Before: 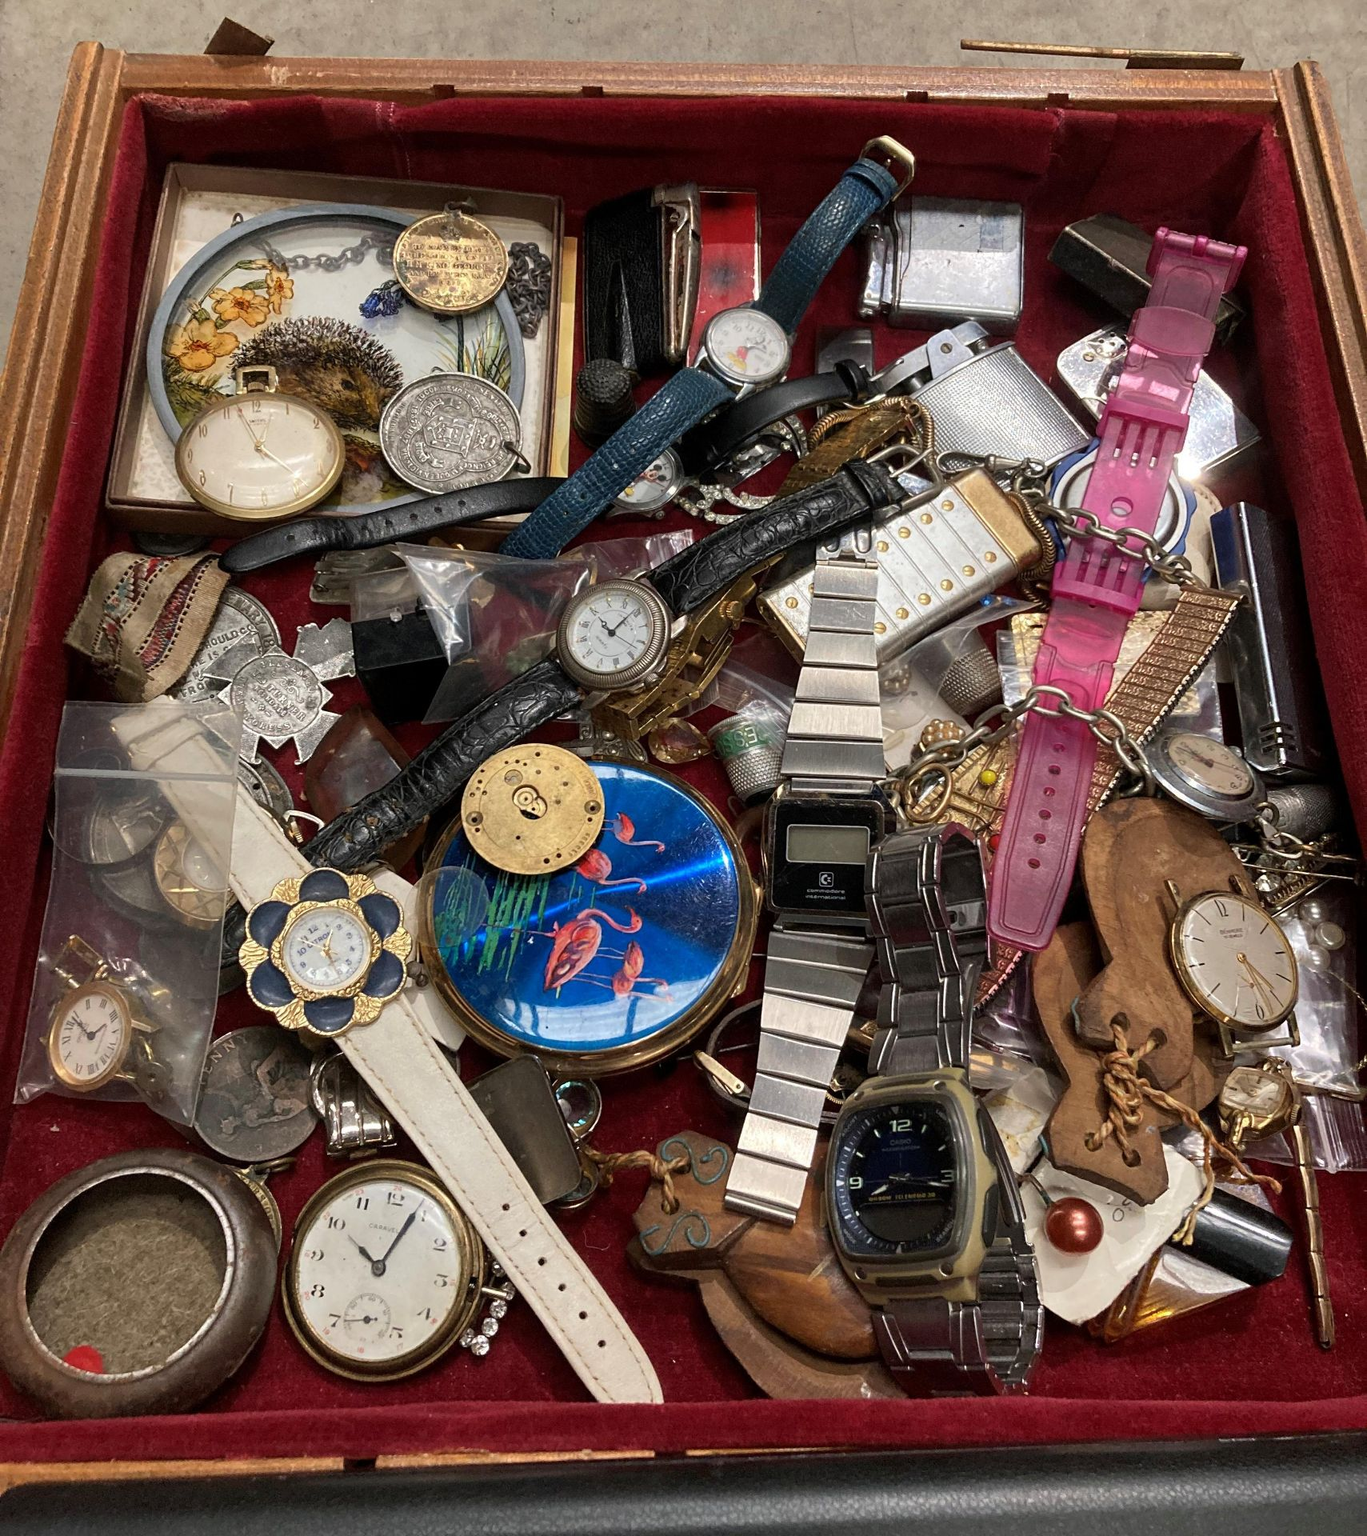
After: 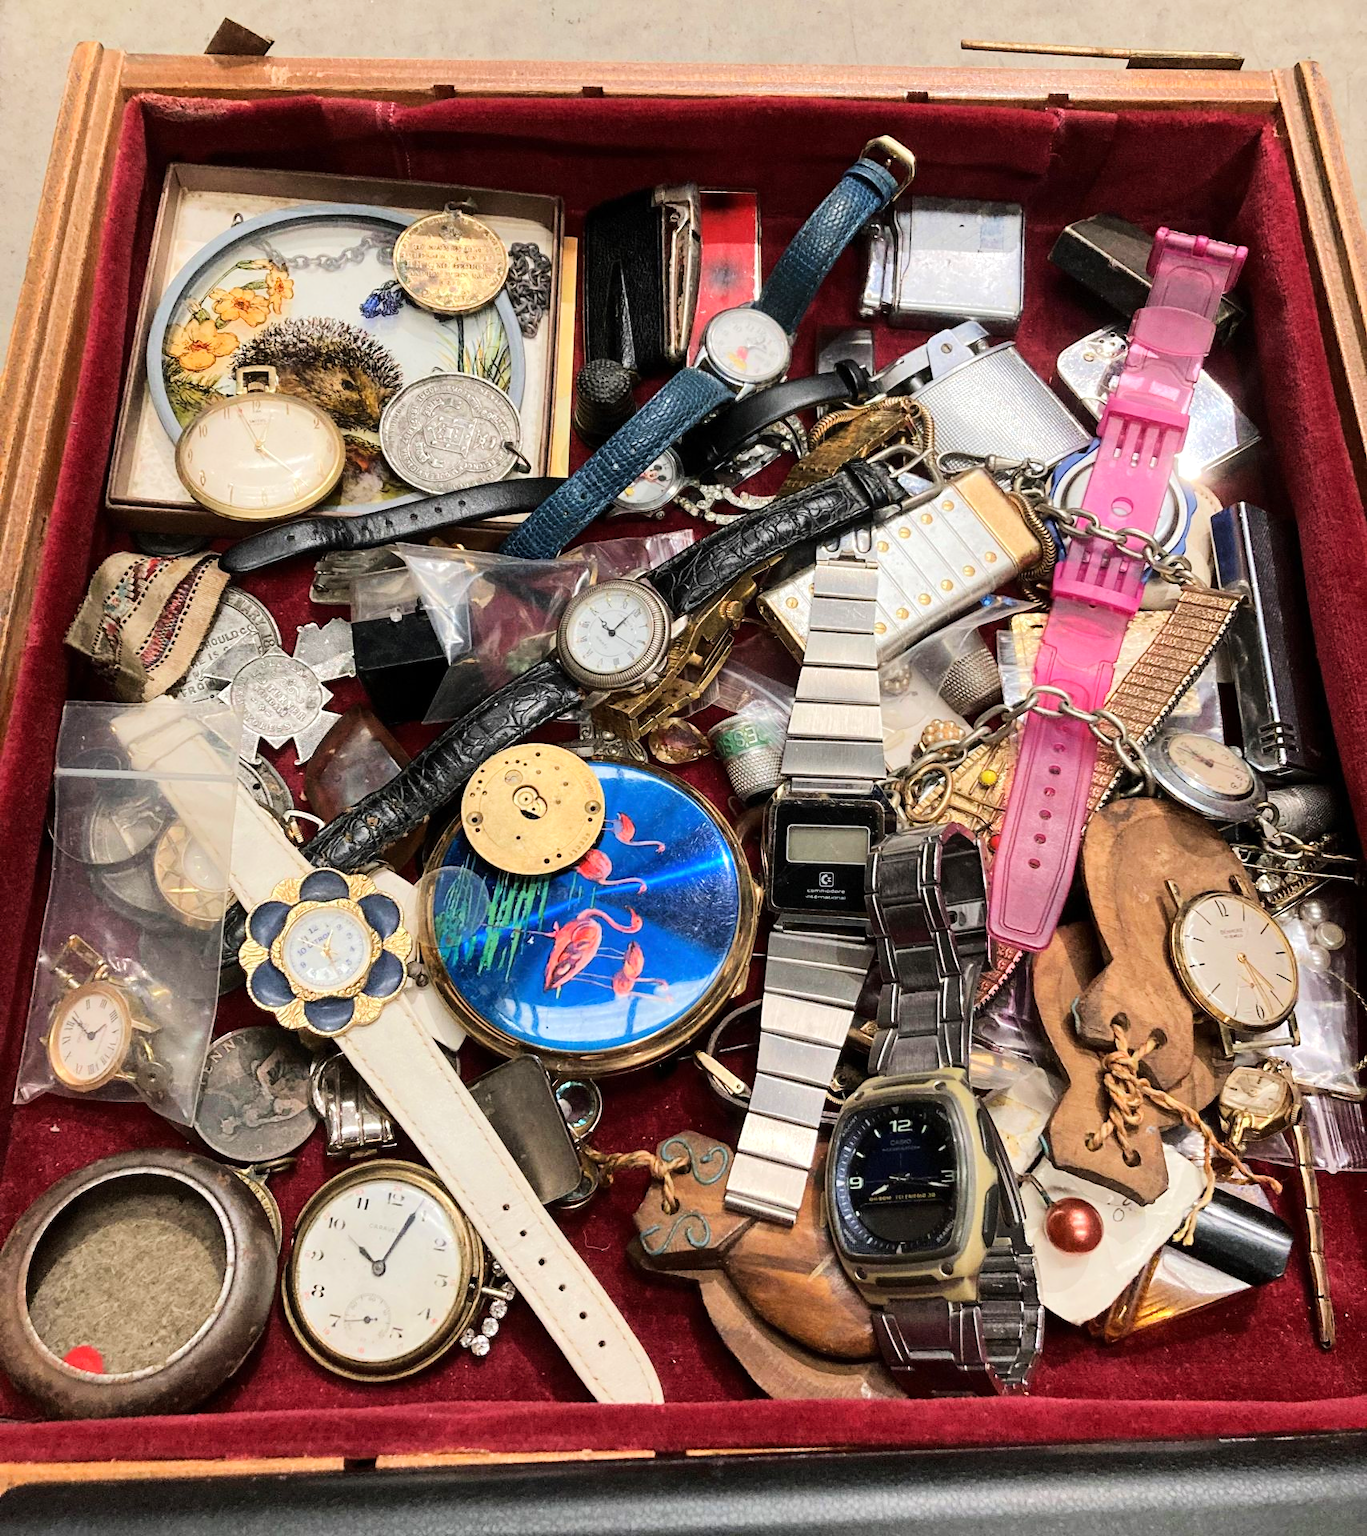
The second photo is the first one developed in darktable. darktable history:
tone equalizer: -7 EV 0.162 EV, -6 EV 0.633 EV, -5 EV 1.17 EV, -4 EV 1.31 EV, -3 EV 1.15 EV, -2 EV 0.6 EV, -1 EV 0.15 EV, edges refinement/feathering 500, mask exposure compensation -1.57 EV, preserve details no
